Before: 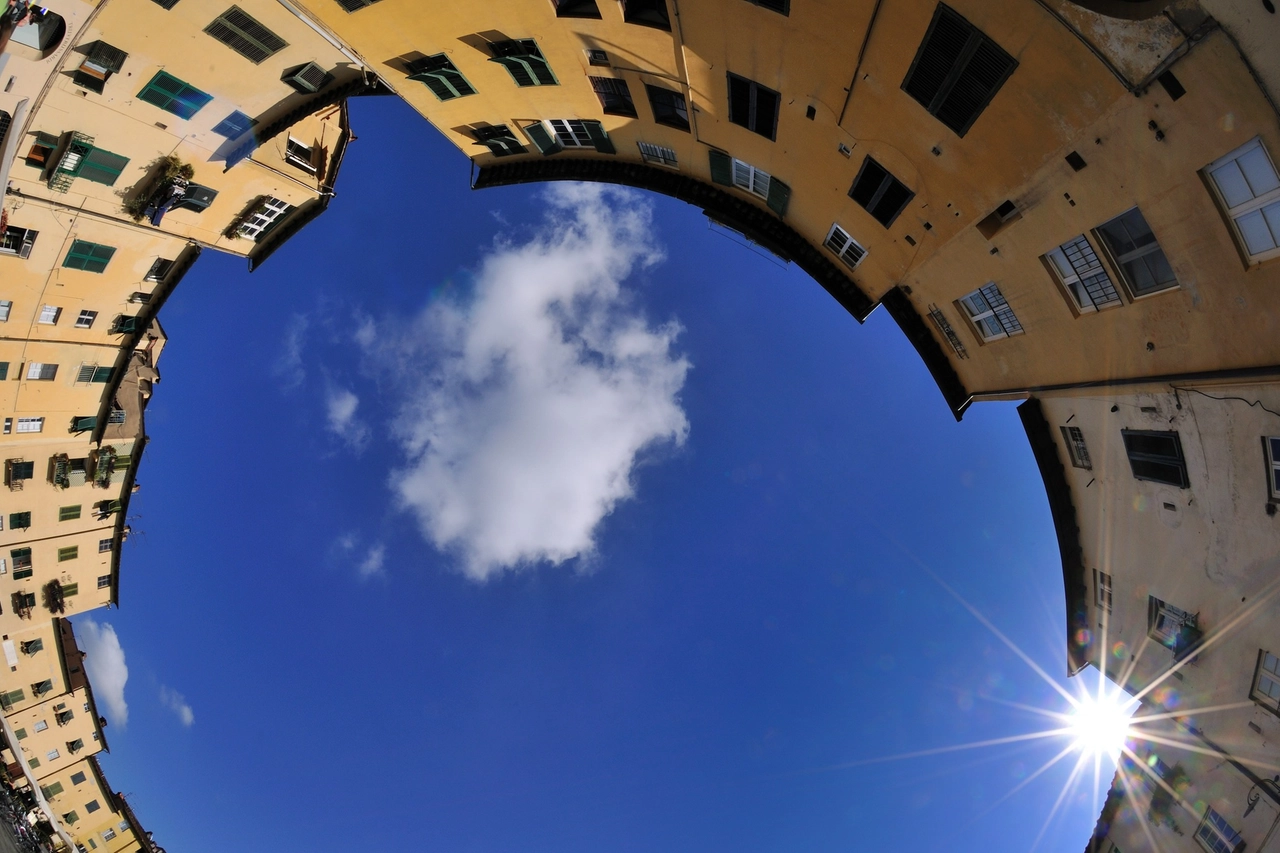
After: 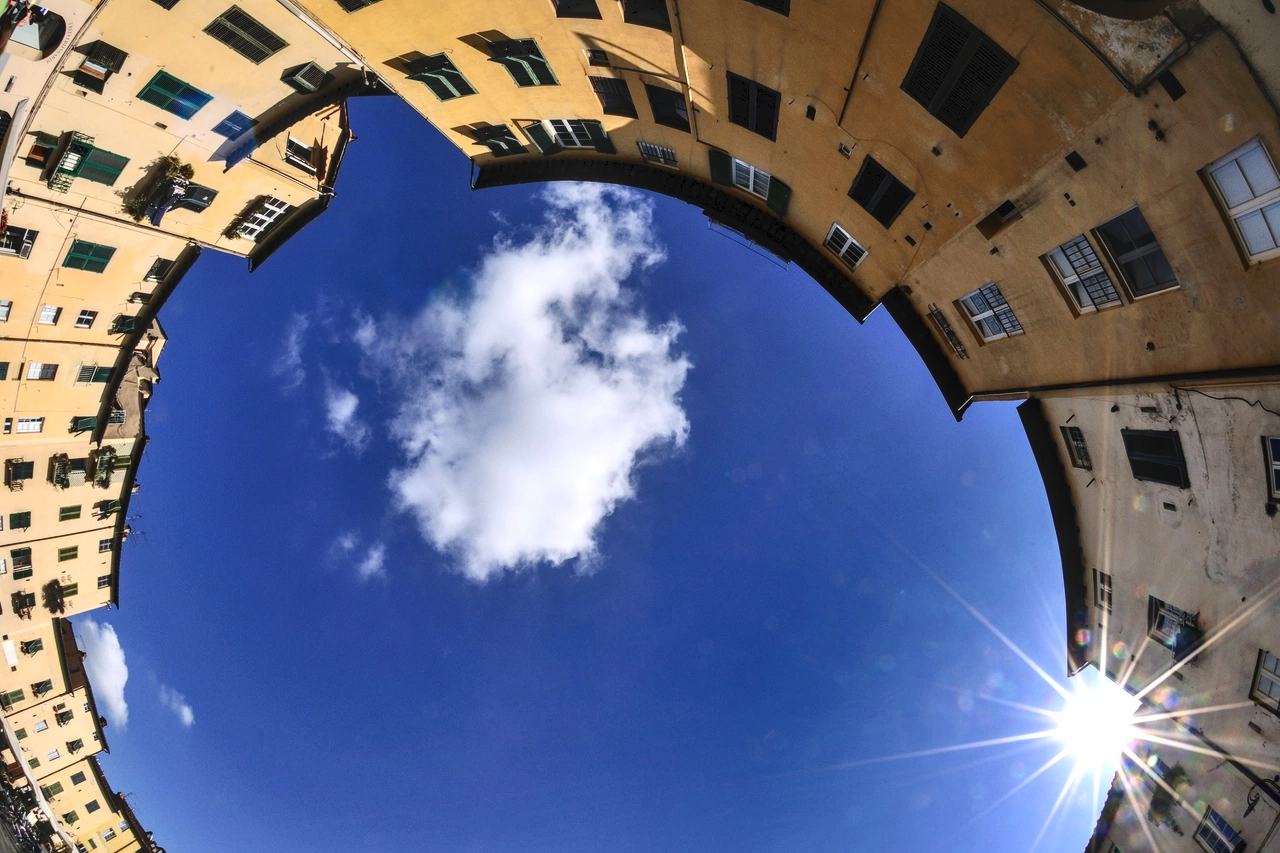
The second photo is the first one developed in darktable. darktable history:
tone curve: curves: ch0 [(0, 0) (0.003, 0.117) (0.011, 0.125) (0.025, 0.133) (0.044, 0.144) (0.069, 0.152) (0.1, 0.167) (0.136, 0.186) (0.177, 0.21) (0.224, 0.244) (0.277, 0.295) (0.335, 0.357) (0.399, 0.445) (0.468, 0.531) (0.543, 0.629) (0.623, 0.716) (0.709, 0.803) (0.801, 0.876) (0.898, 0.939) (1, 1)], color space Lab, independent channels, preserve colors none
local contrast: detail 160%
